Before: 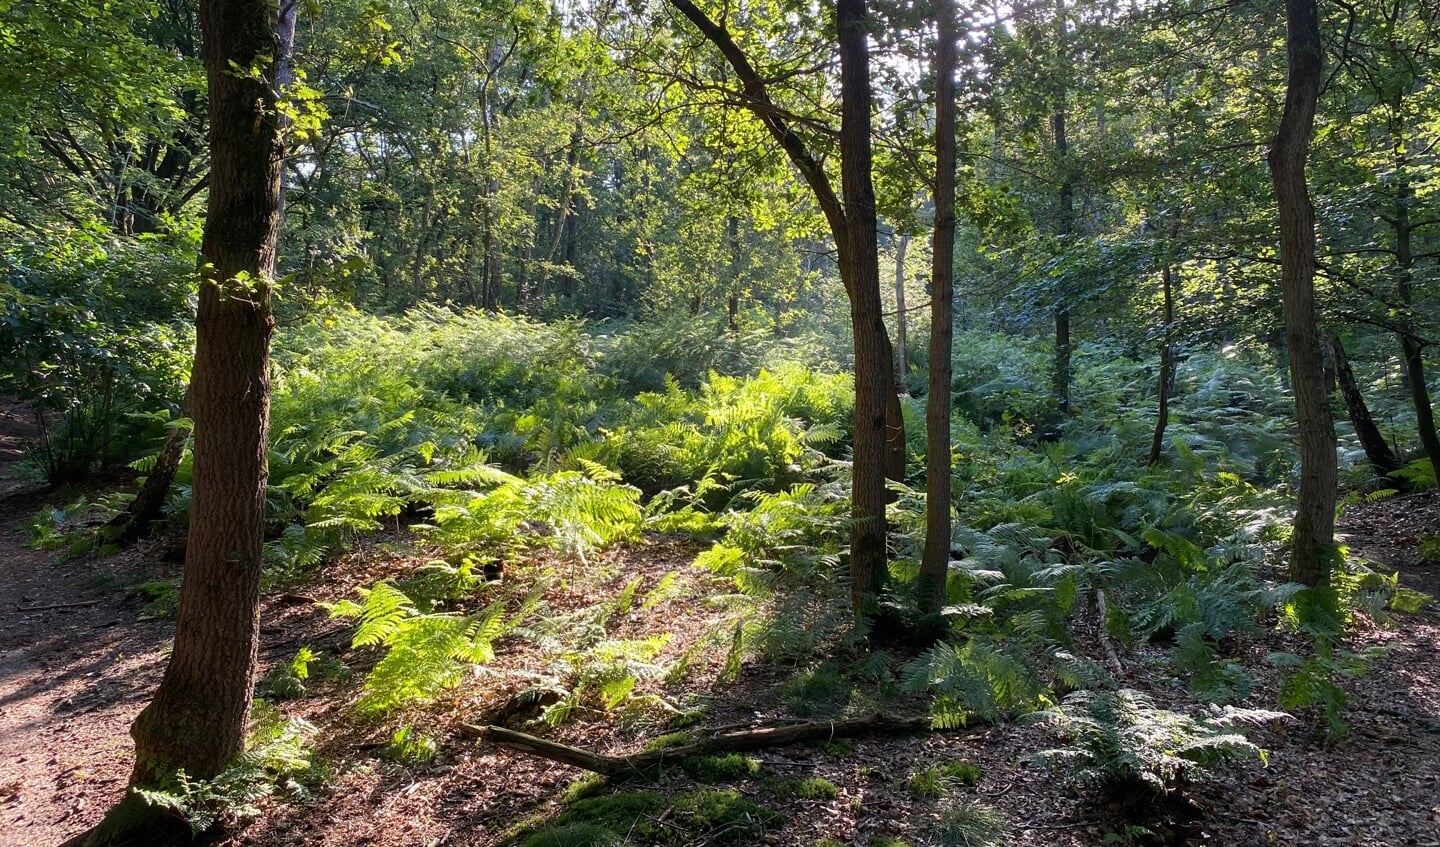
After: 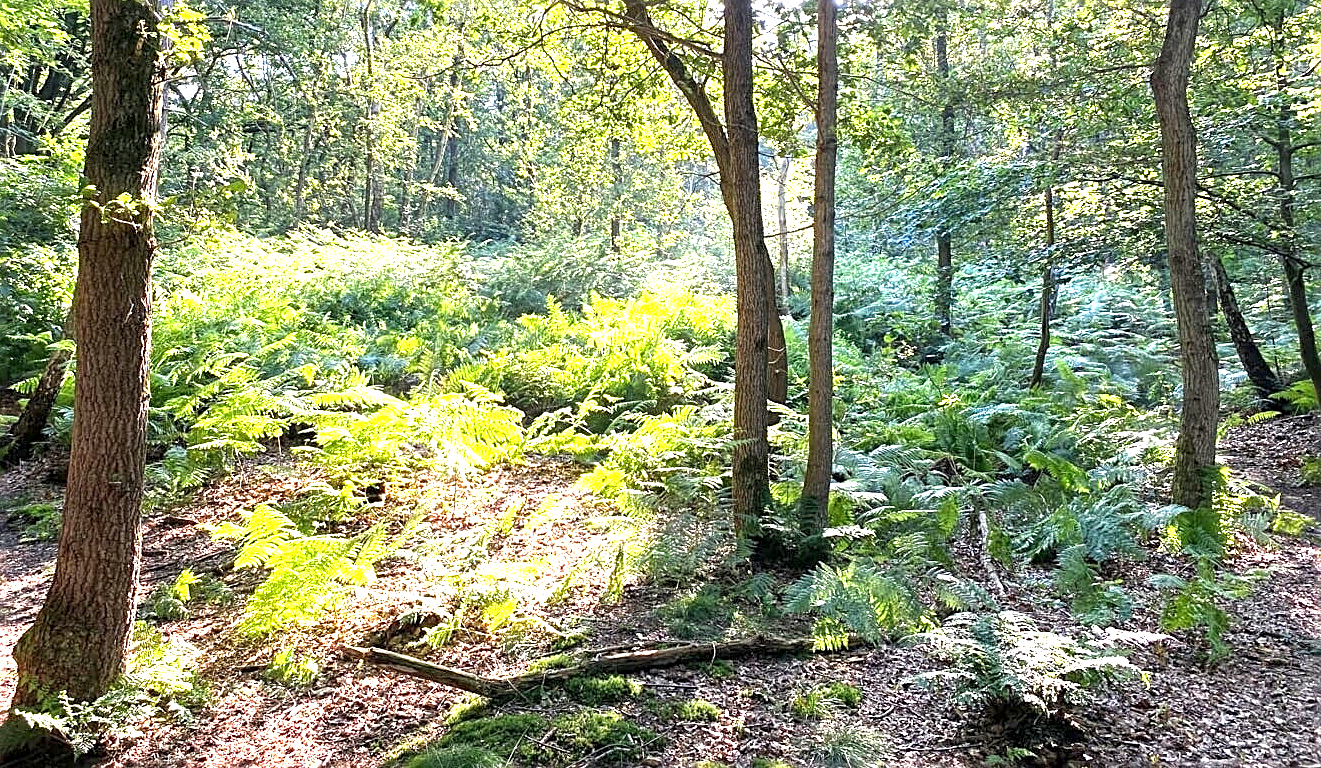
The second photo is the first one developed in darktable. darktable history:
exposure: exposure 2.011 EV, compensate highlight preservation false
crop and rotate: left 8.261%, top 9.271%
local contrast: highlights 95%, shadows 88%, detail 160%, midtone range 0.2
sharpen: radius 2.537, amount 0.632
